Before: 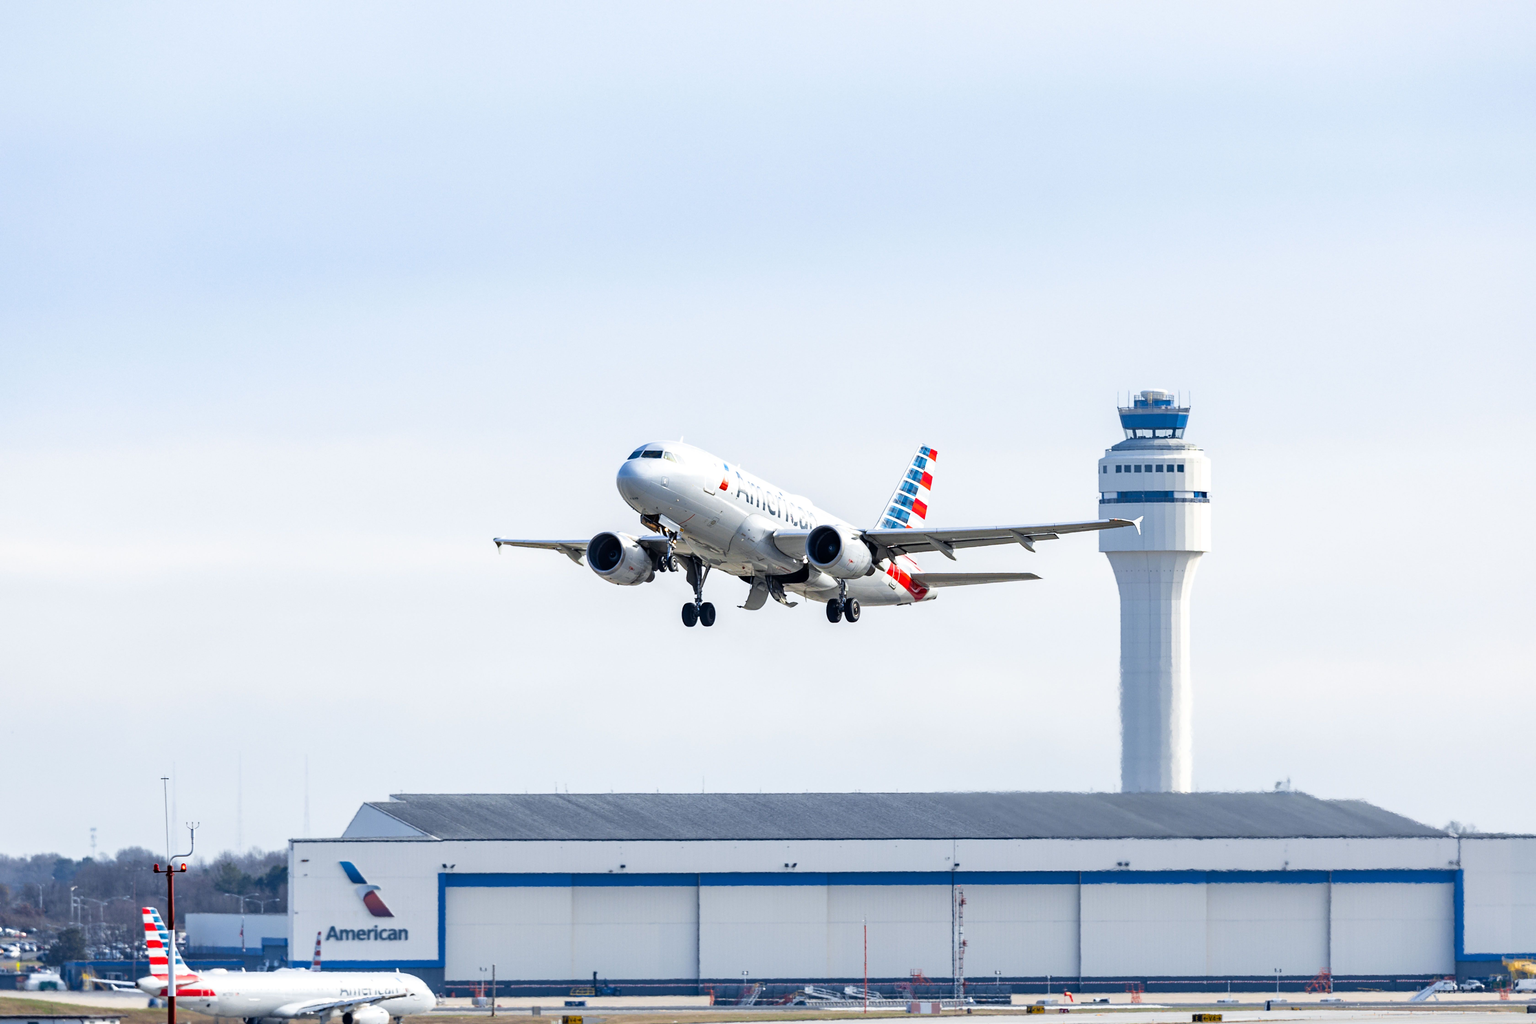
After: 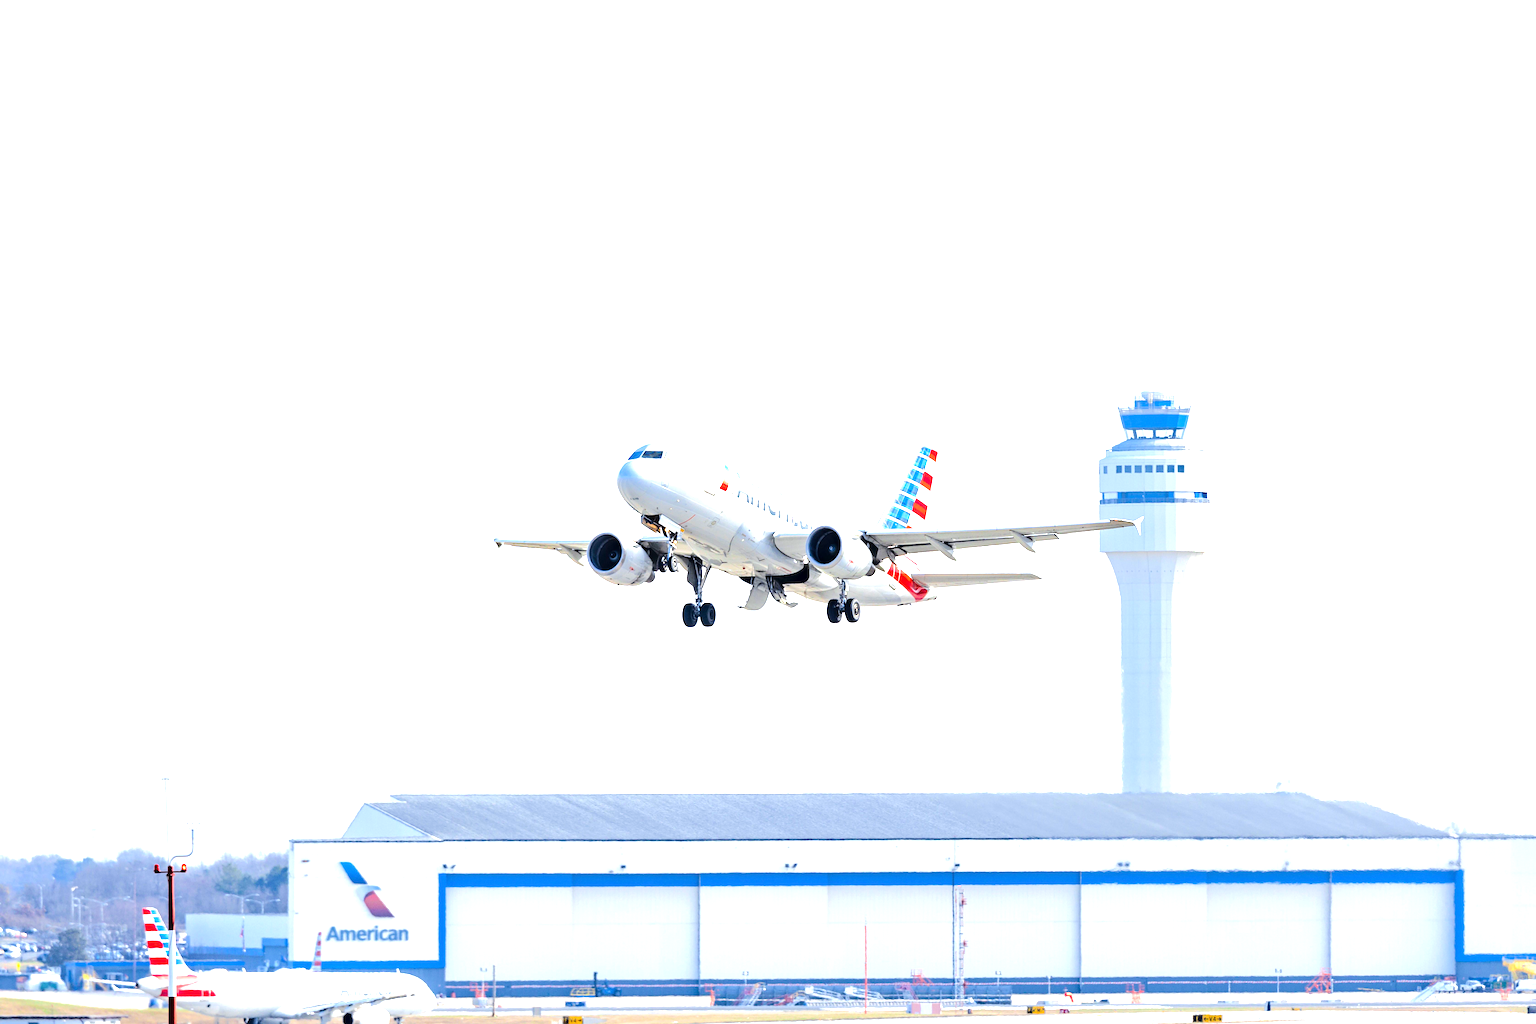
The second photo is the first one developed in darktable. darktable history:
exposure: exposure 1.067 EV, compensate exposure bias true, compensate highlight preservation false
tone equalizer: -7 EV 0.149 EV, -6 EV 0.598 EV, -5 EV 1.17 EV, -4 EV 1.35 EV, -3 EV 1.14 EV, -2 EV 0.6 EV, -1 EV 0.164 EV, edges refinement/feathering 500, mask exposure compensation -1.57 EV, preserve details no
